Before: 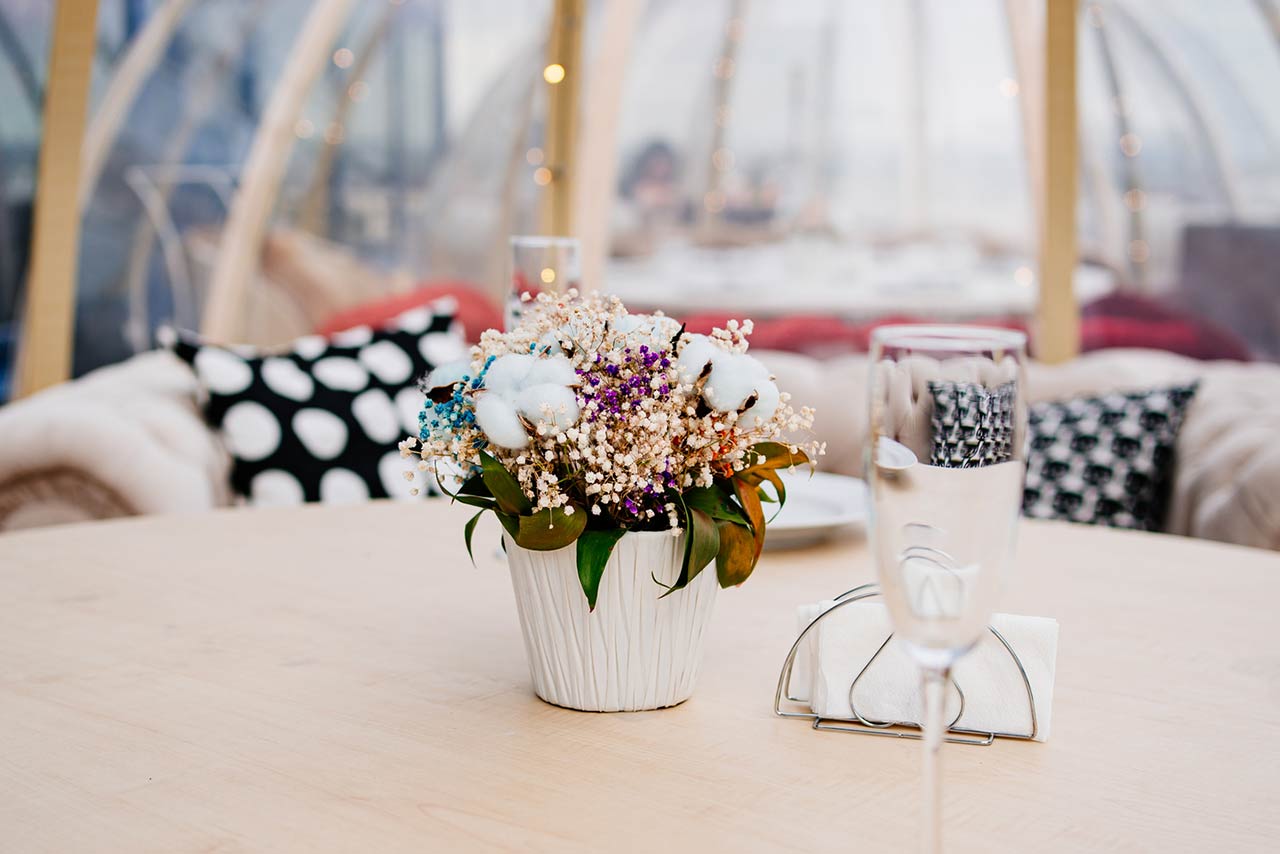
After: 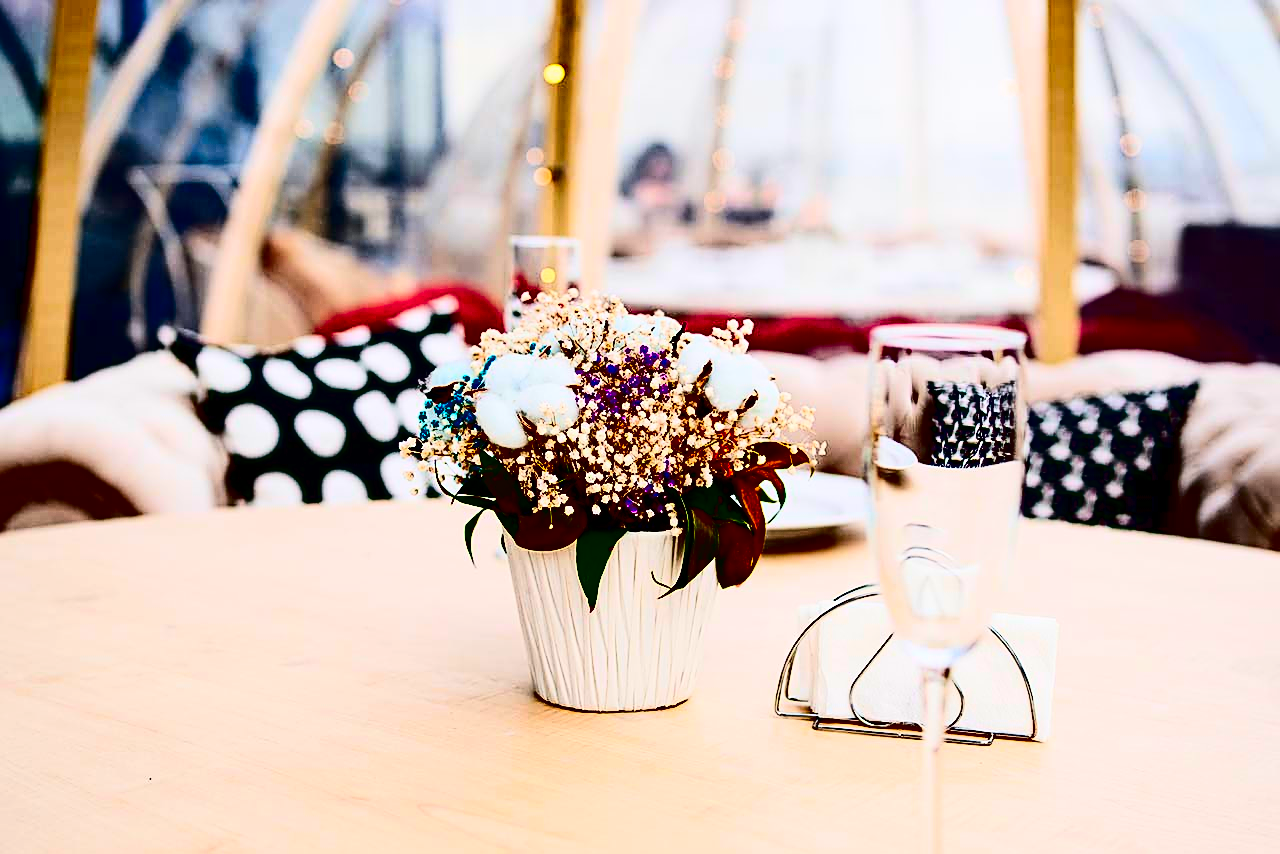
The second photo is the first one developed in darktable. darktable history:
contrast brightness saturation: contrast 0.77, brightness -1, saturation 1
sharpen: on, module defaults
